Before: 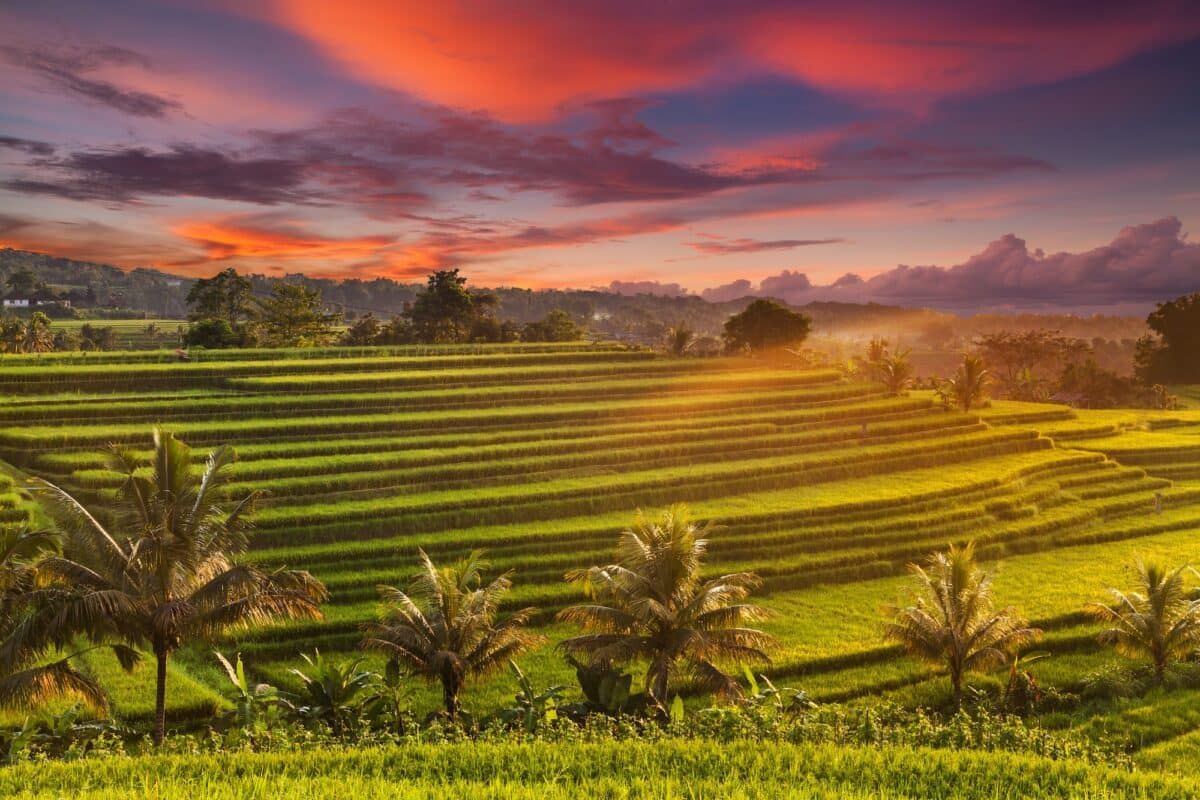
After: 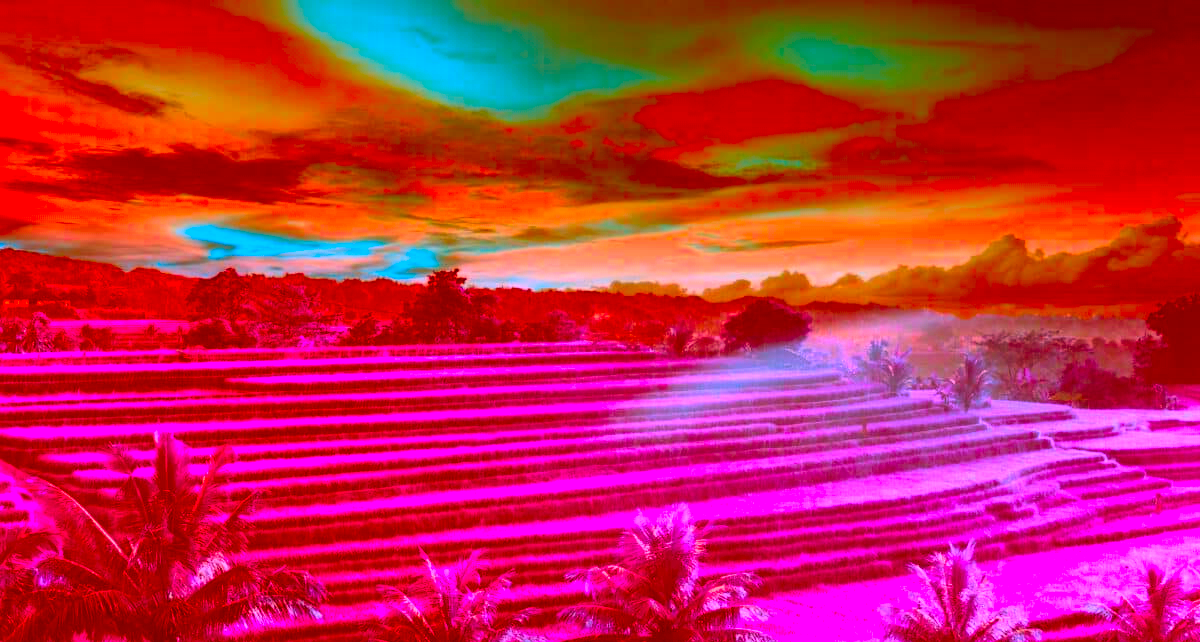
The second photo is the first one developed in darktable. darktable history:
color correction: highlights a* -39.26, highlights b* -39.88, shadows a* -39.95, shadows b* -39.25, saturation -2.97
tone equalizer: -8 EV -0.408 EV, -7 EV -0.357 EV, -6 EV -0.351 EV, -5 EV -0.186 EV, -3 EV 0.246 EV, -2 EV 0.333 EV, -1 EV 0.412 EV, +0 EV 0.412 EV, edges refinement/feathering 500, mask exposure compensation -1.57 EV, preserve details no
crop: bottom 19.703%
